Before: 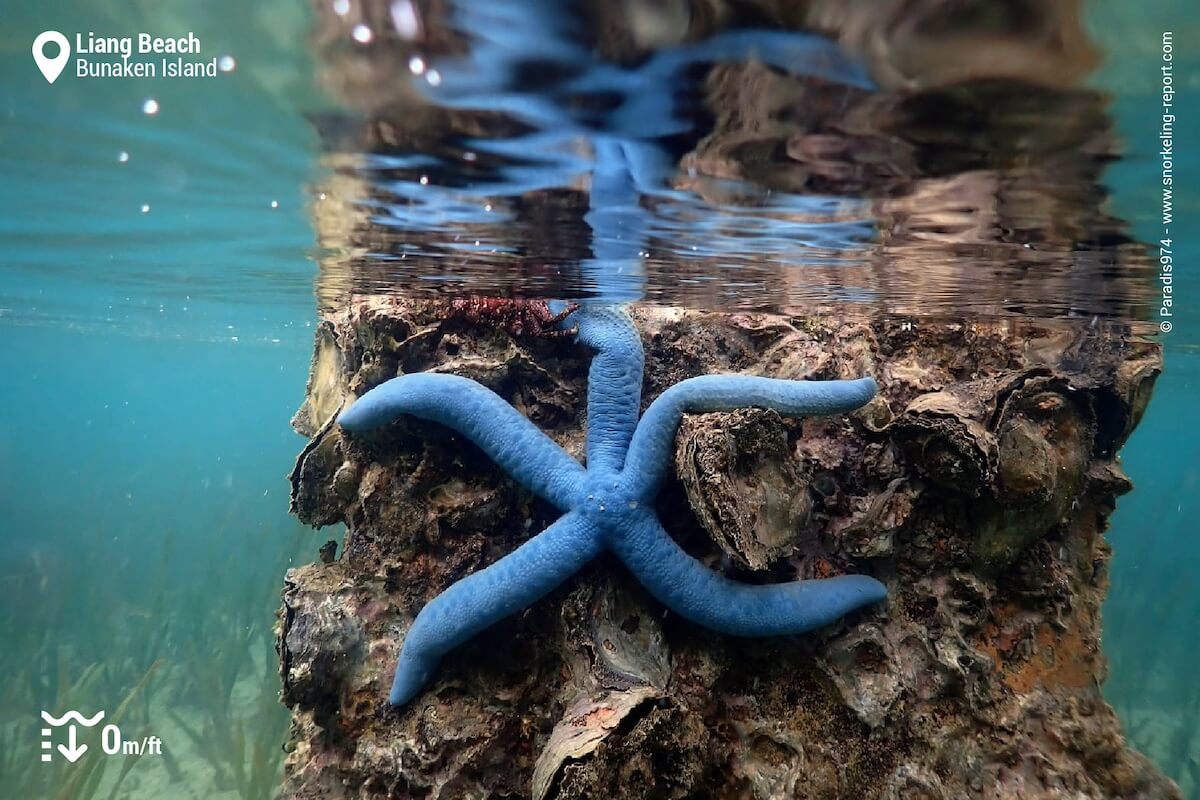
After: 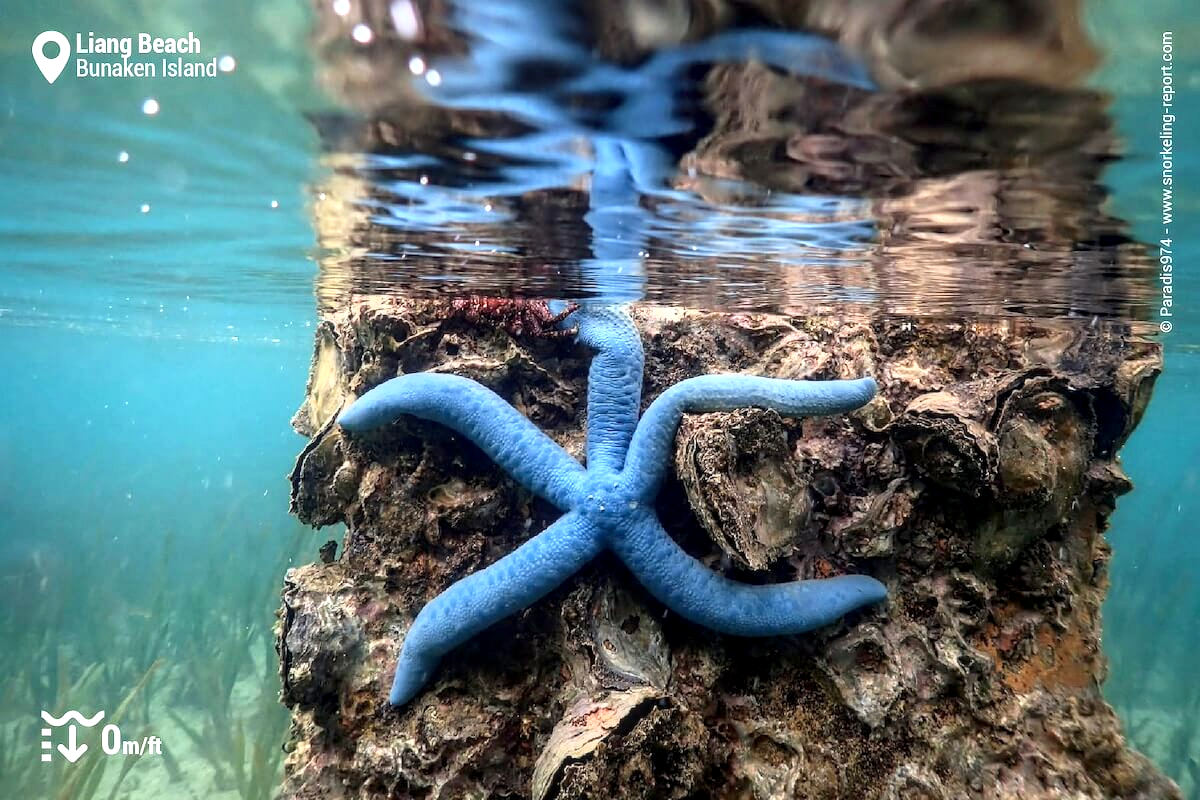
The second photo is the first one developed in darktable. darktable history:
base curve: curves: ch0 [(0, 0) (0.557, 0.834) (1, 1)]
local contrast: detail 130%
